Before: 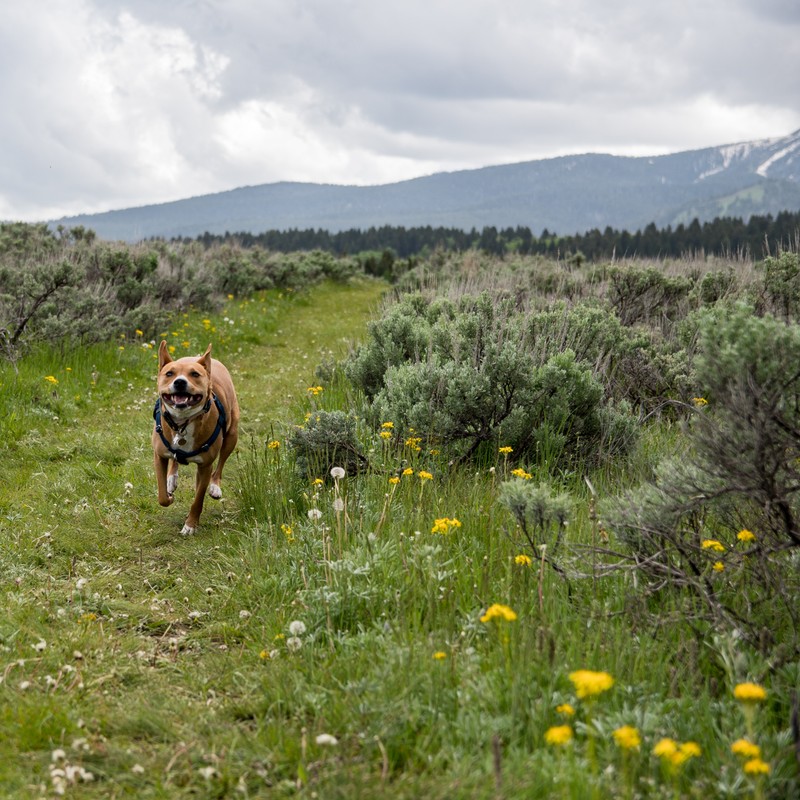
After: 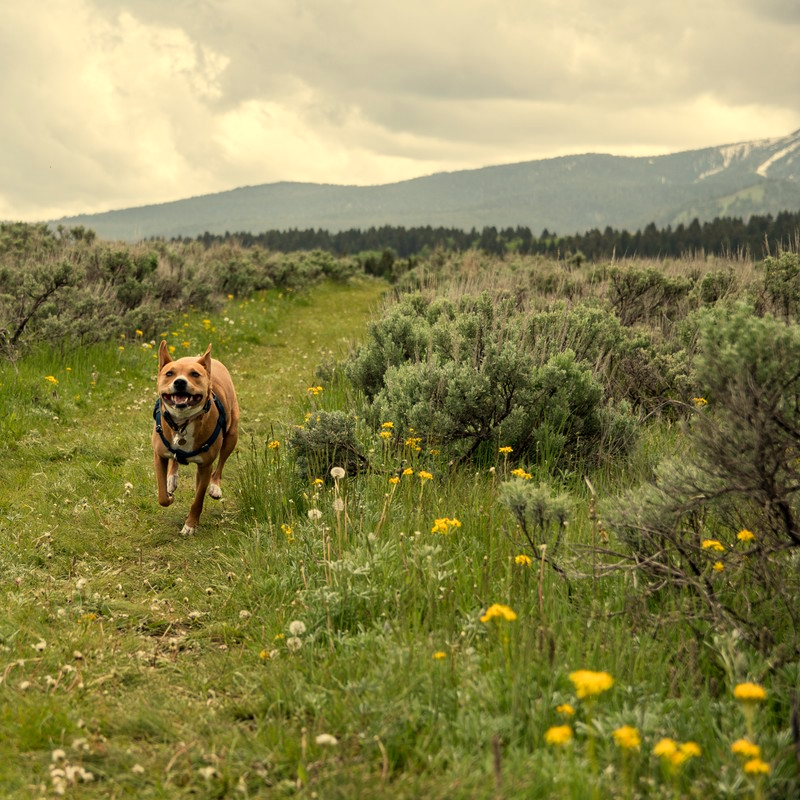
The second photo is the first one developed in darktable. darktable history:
tone equalizer: on, module defaults
white balance: red 1.08, blue 0.791
